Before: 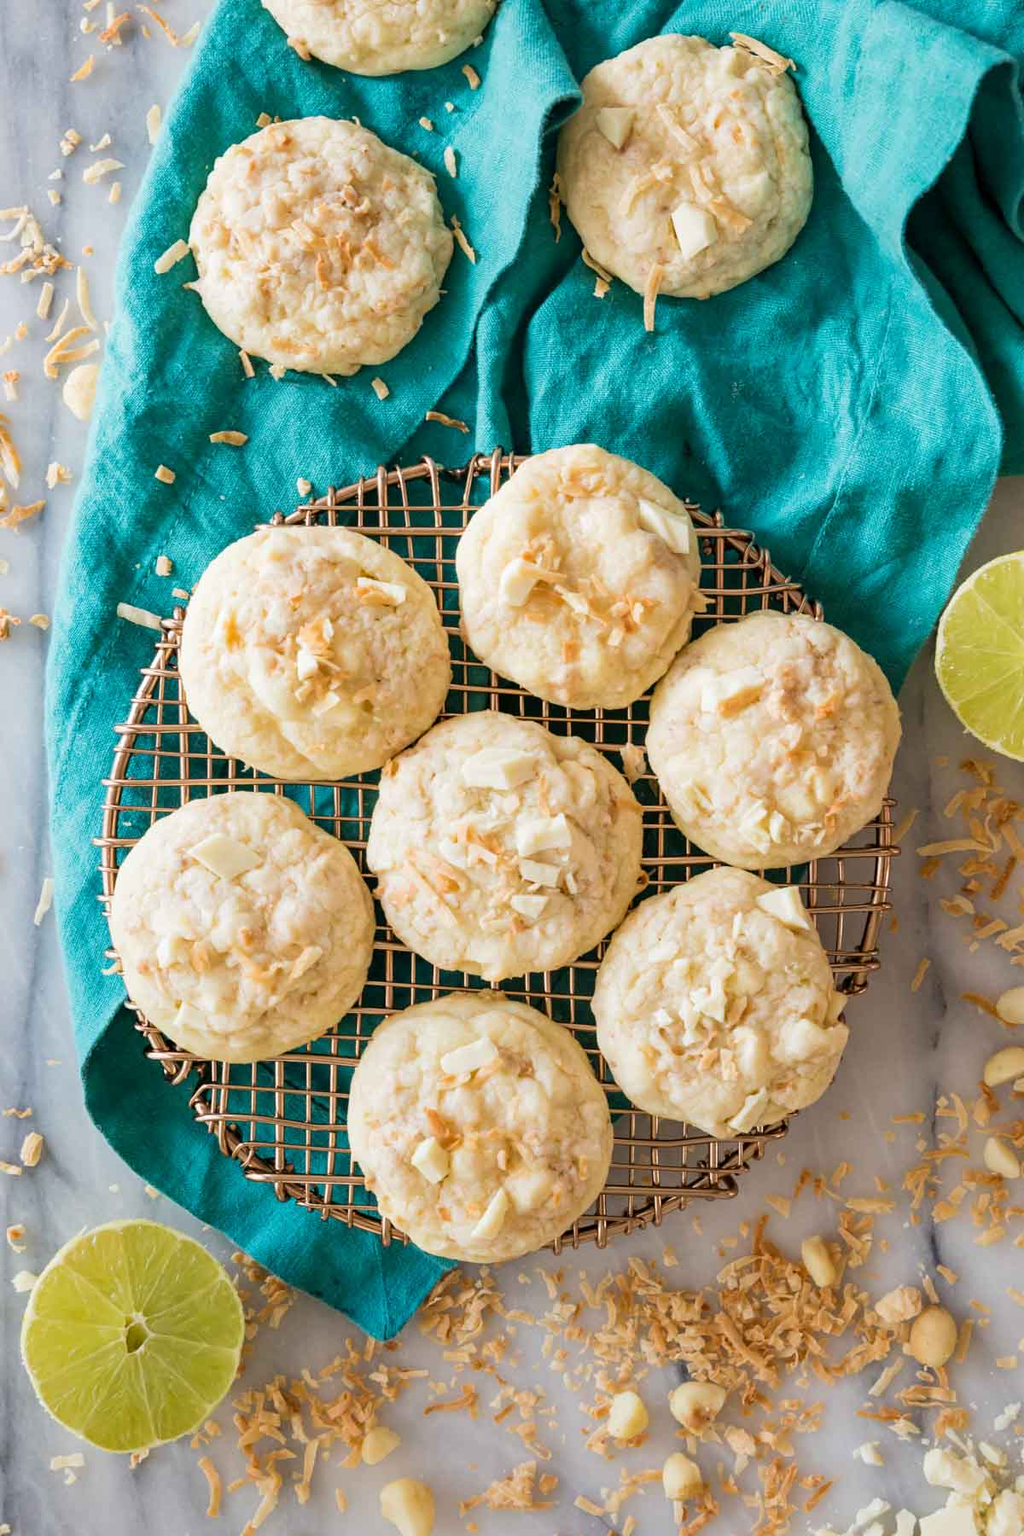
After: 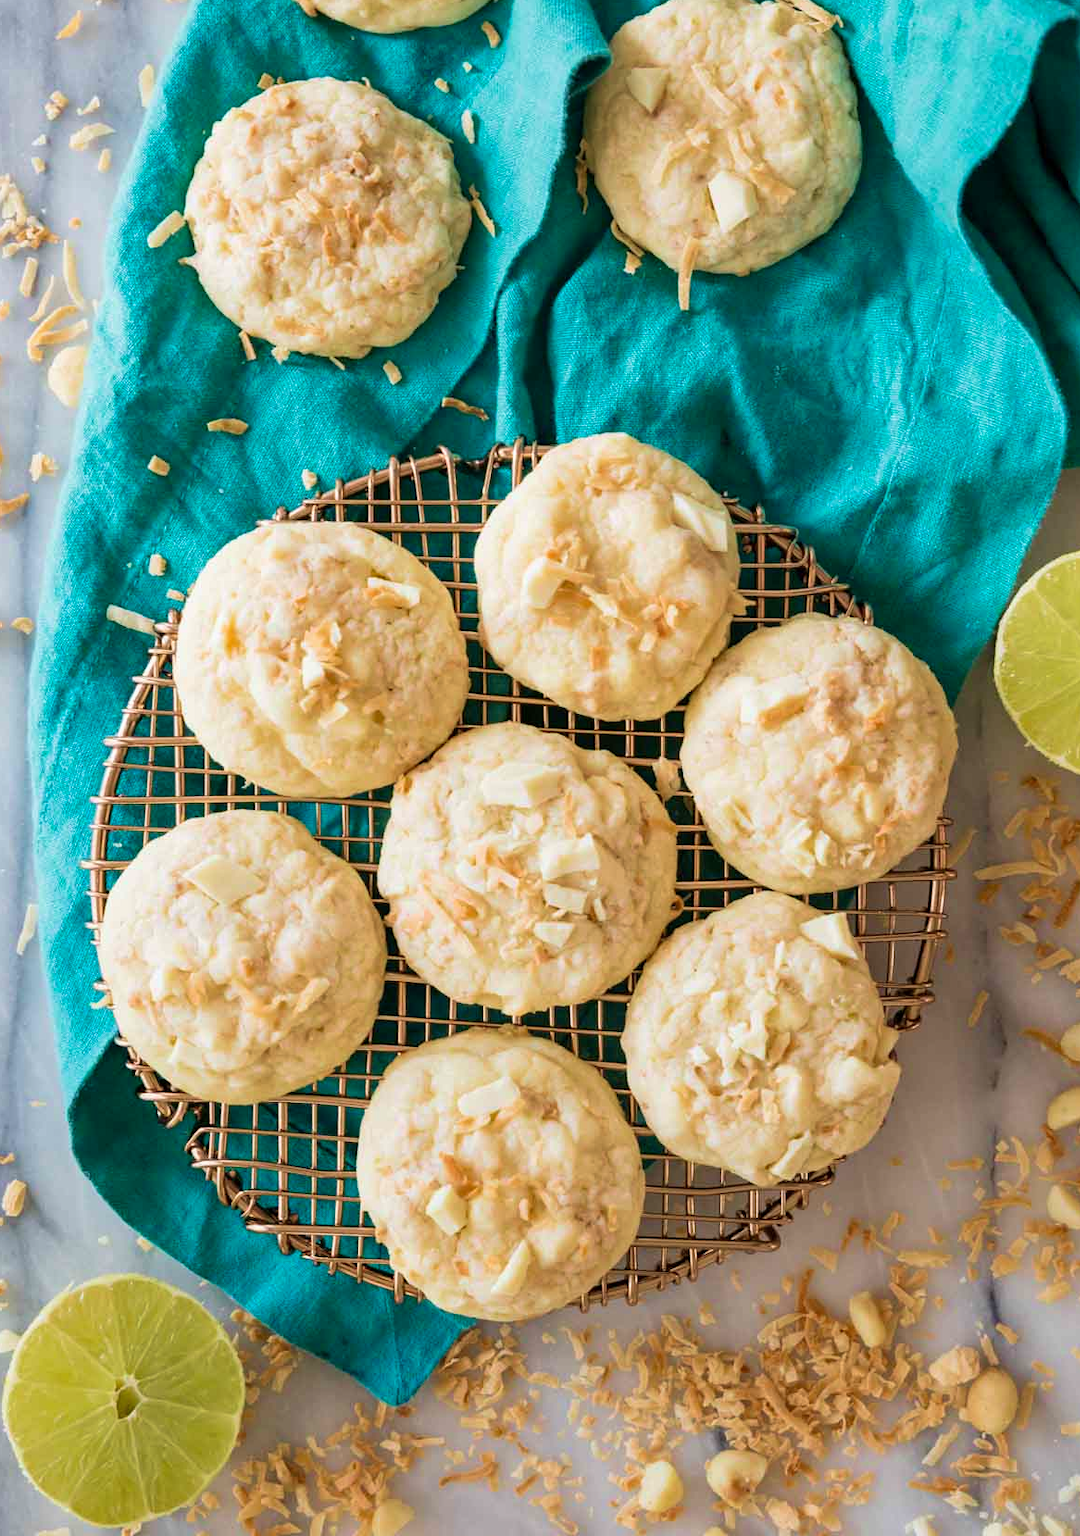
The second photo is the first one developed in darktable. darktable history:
velvia: strength 29.16%
exposure: exposure -0.04 EV, compensate highlight preservation false
crop: left 1.903%, top 2.96%, right 0.765%, bottom 4.821%
